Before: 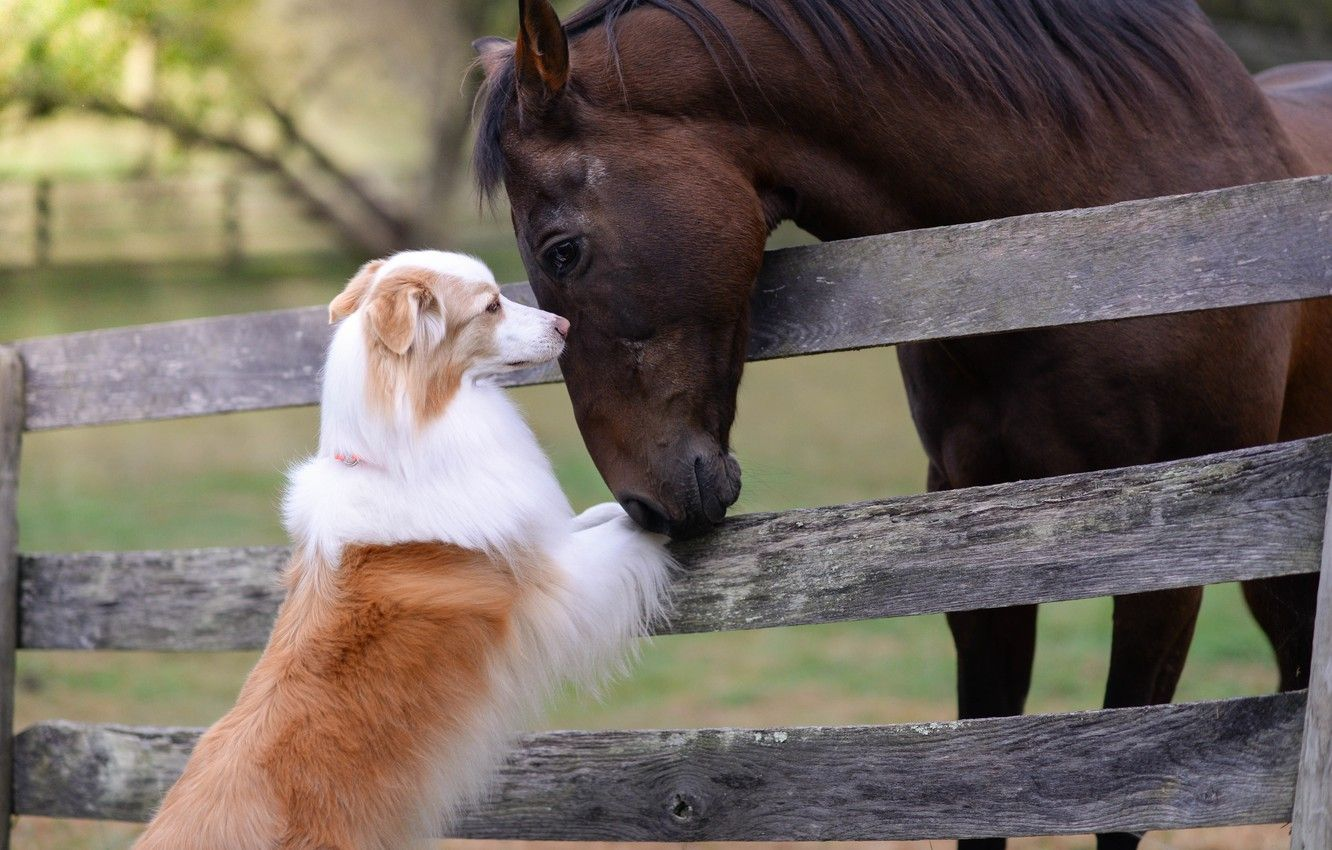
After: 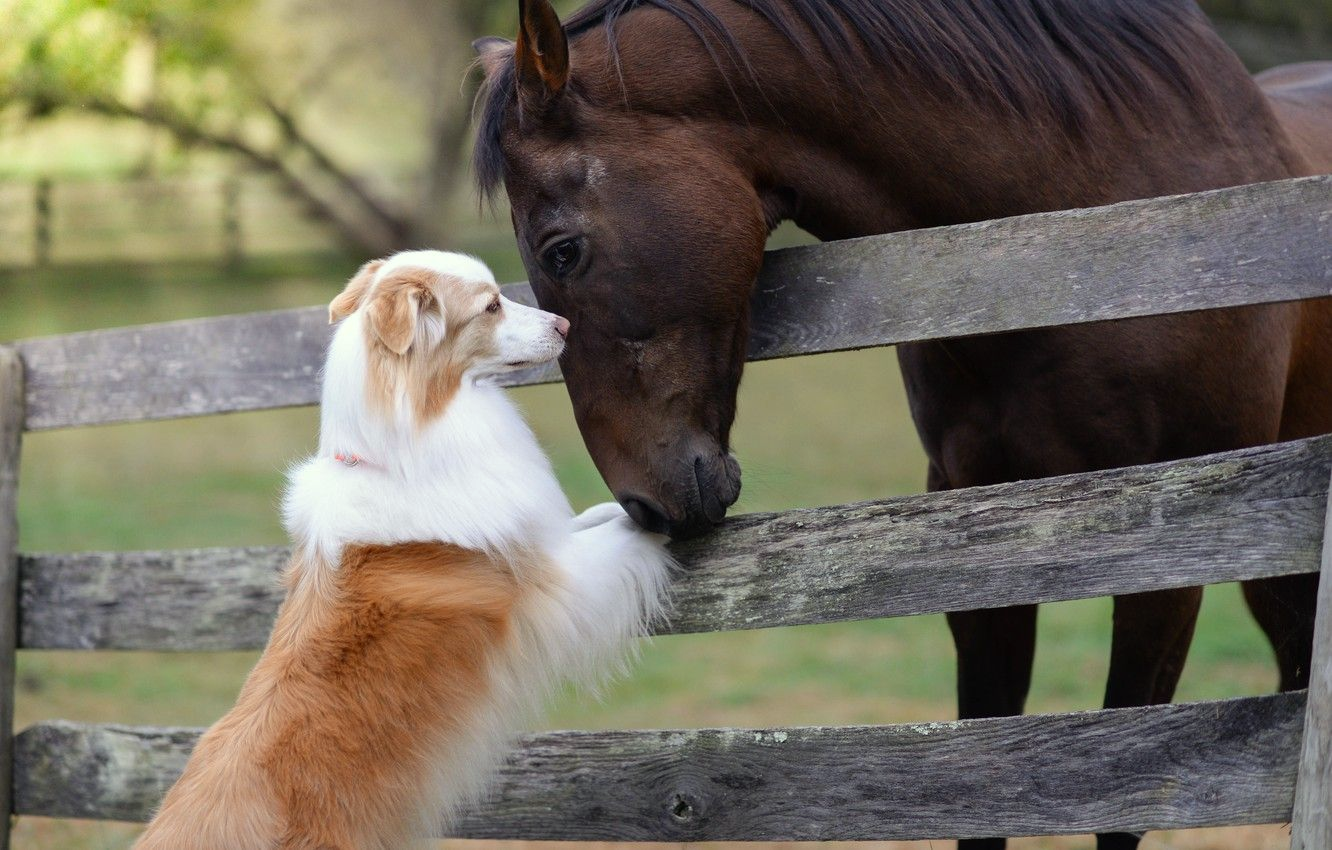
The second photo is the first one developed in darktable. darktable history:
color correction: highlights a* -4.73, highlights b* 5.06, saturation 0.97
exposure: black level correction 0, compensate exposure bias true, compensate highlight preservation false
